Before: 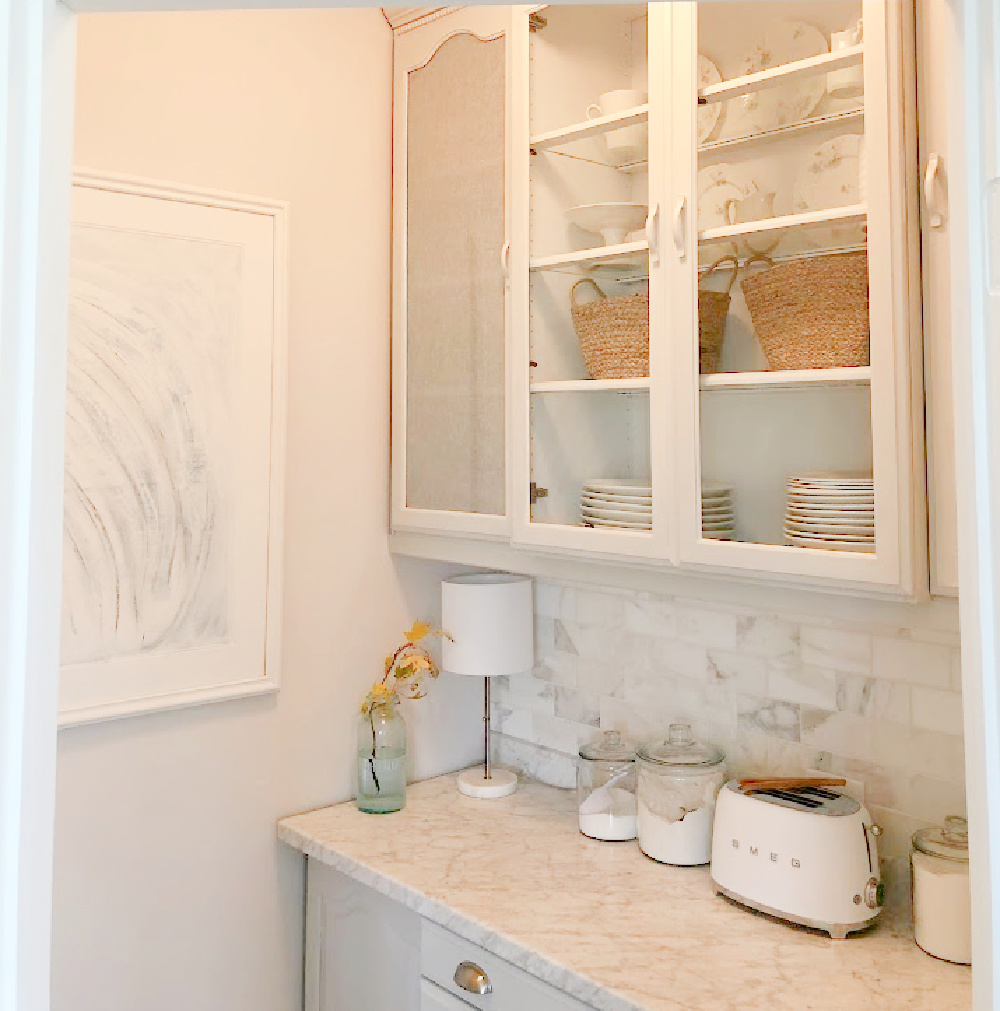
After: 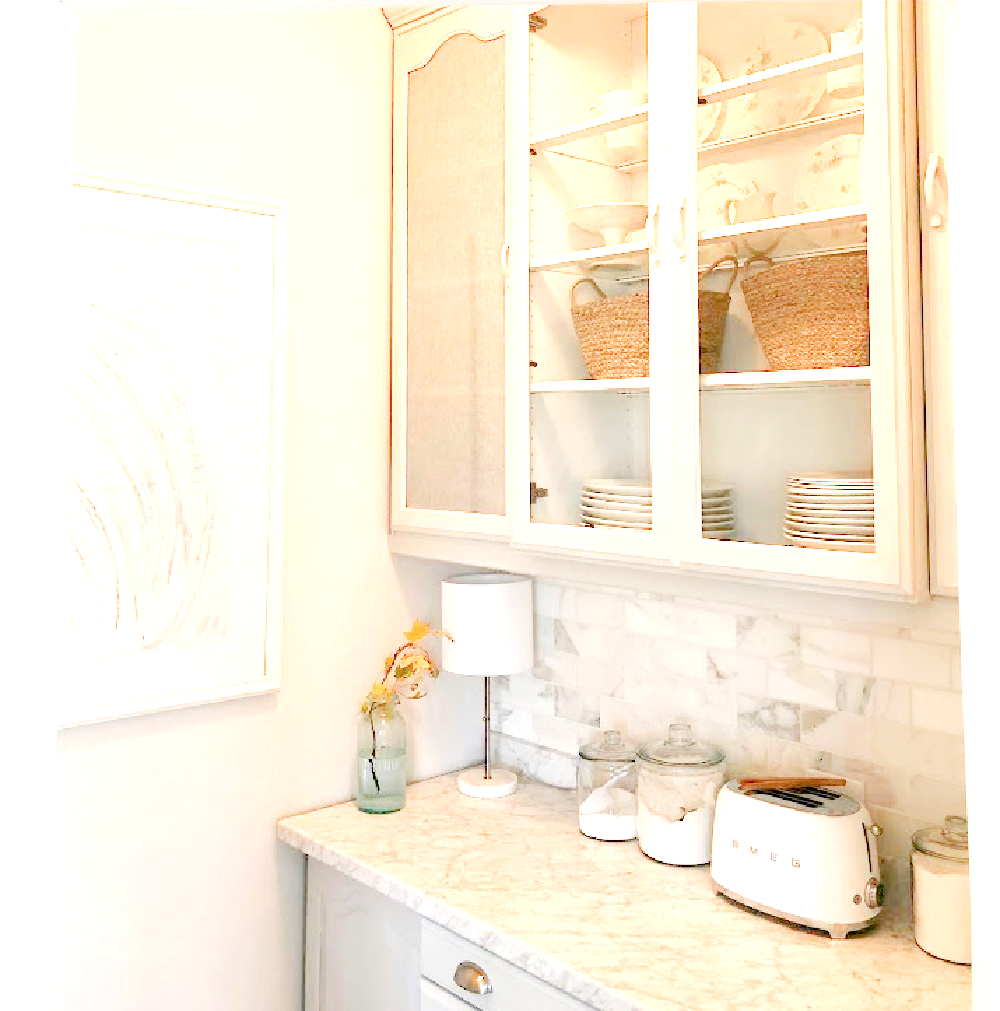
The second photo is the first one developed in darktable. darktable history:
tone equalizer: -8 EV -0.731 EV, -7 EV -0.727 EV, -6 EV -0.615 EV, -5 EV -0.423 EV, -3 EV 0.384 EV, -2 EV 0.6 EV, -1 EV 0.686 EV, +0 EV 0.775 EV
